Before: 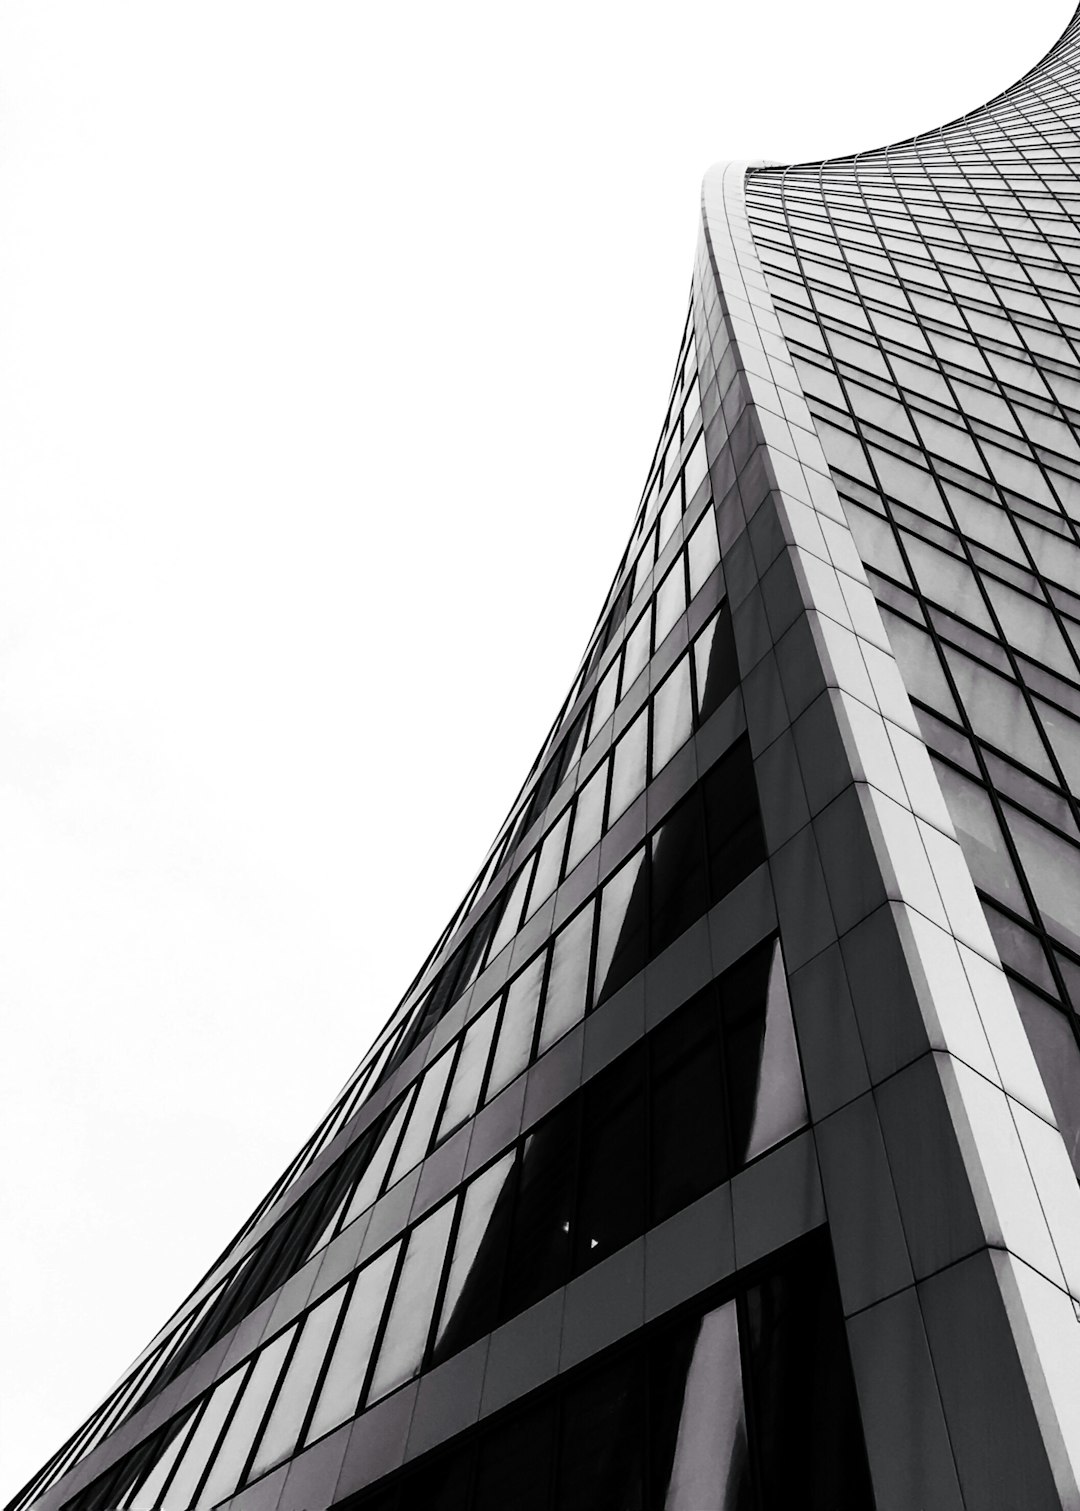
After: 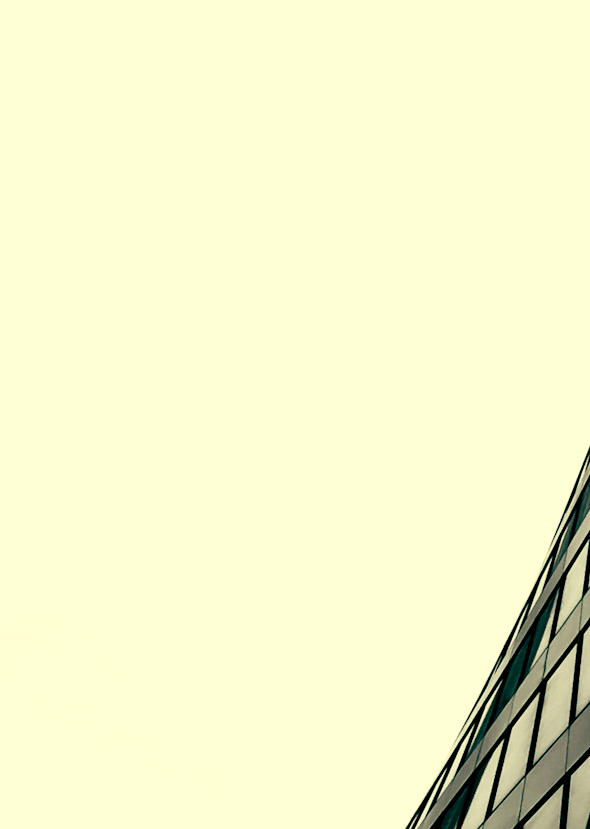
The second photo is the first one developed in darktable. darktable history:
color balance: mode lift, gamma, gain (sRGB), lift [1, 0.69, 1, 1], gamma [1, 1.482, 1, 1], gain [1, 1, 1, 0.802]
exposure: black level correction 0.002, exposure 0.15 EV, compensate highlight preservation false
crop and rotate: left 3.047%, top 7.509%, right 42.236%, bottom 37.598%
